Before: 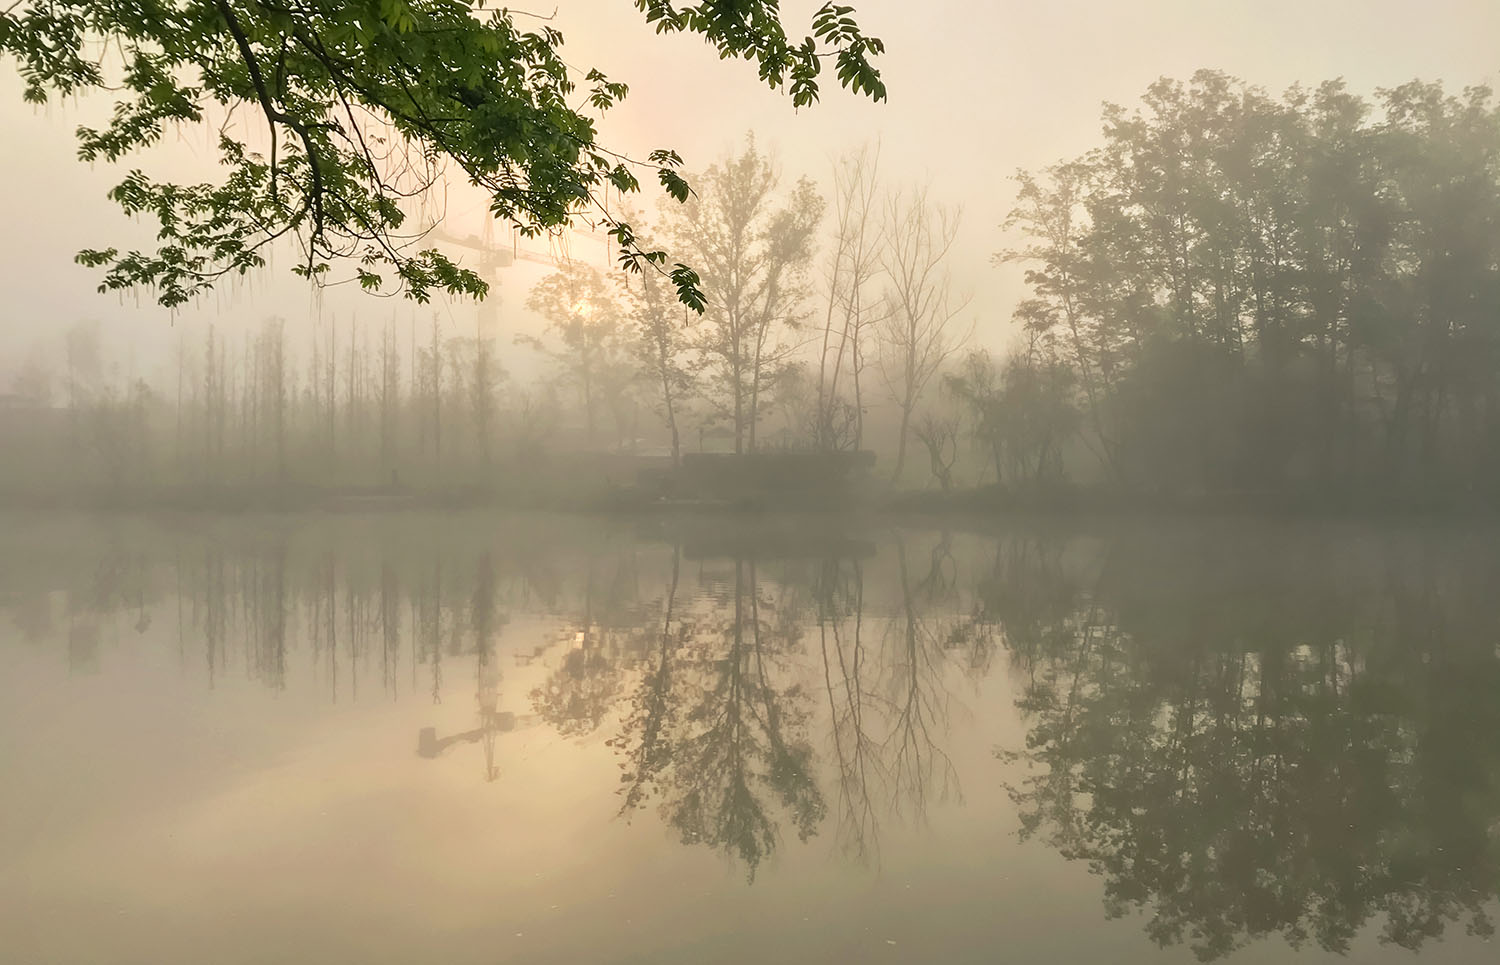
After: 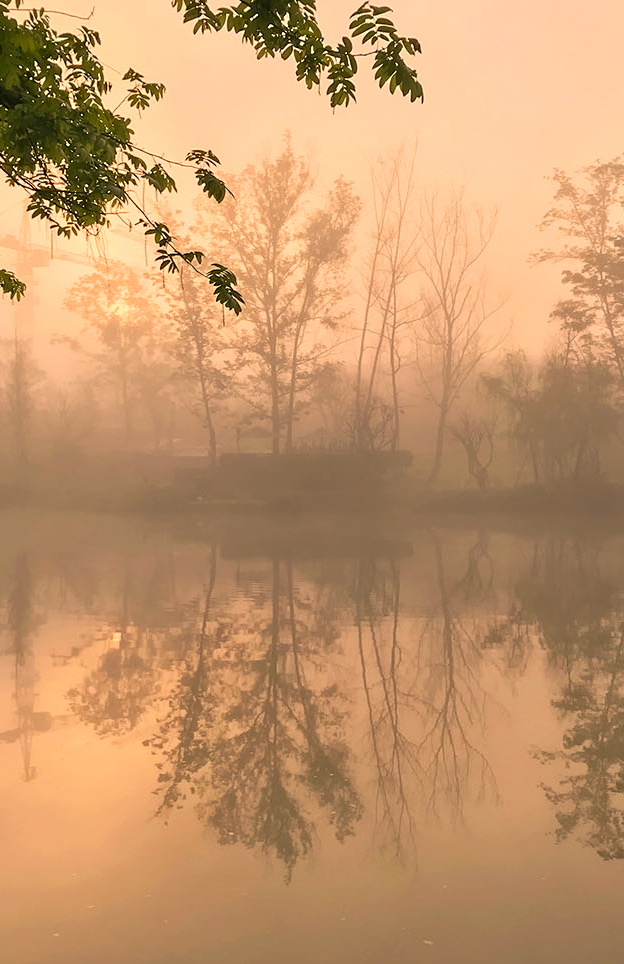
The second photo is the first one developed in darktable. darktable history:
crop: left 30.908%, right 27.437%
color correction: highlights a* 20.89, highlights b* 19.51
sharpen: radius 5.331, amount 0.313, threshold 26.324
